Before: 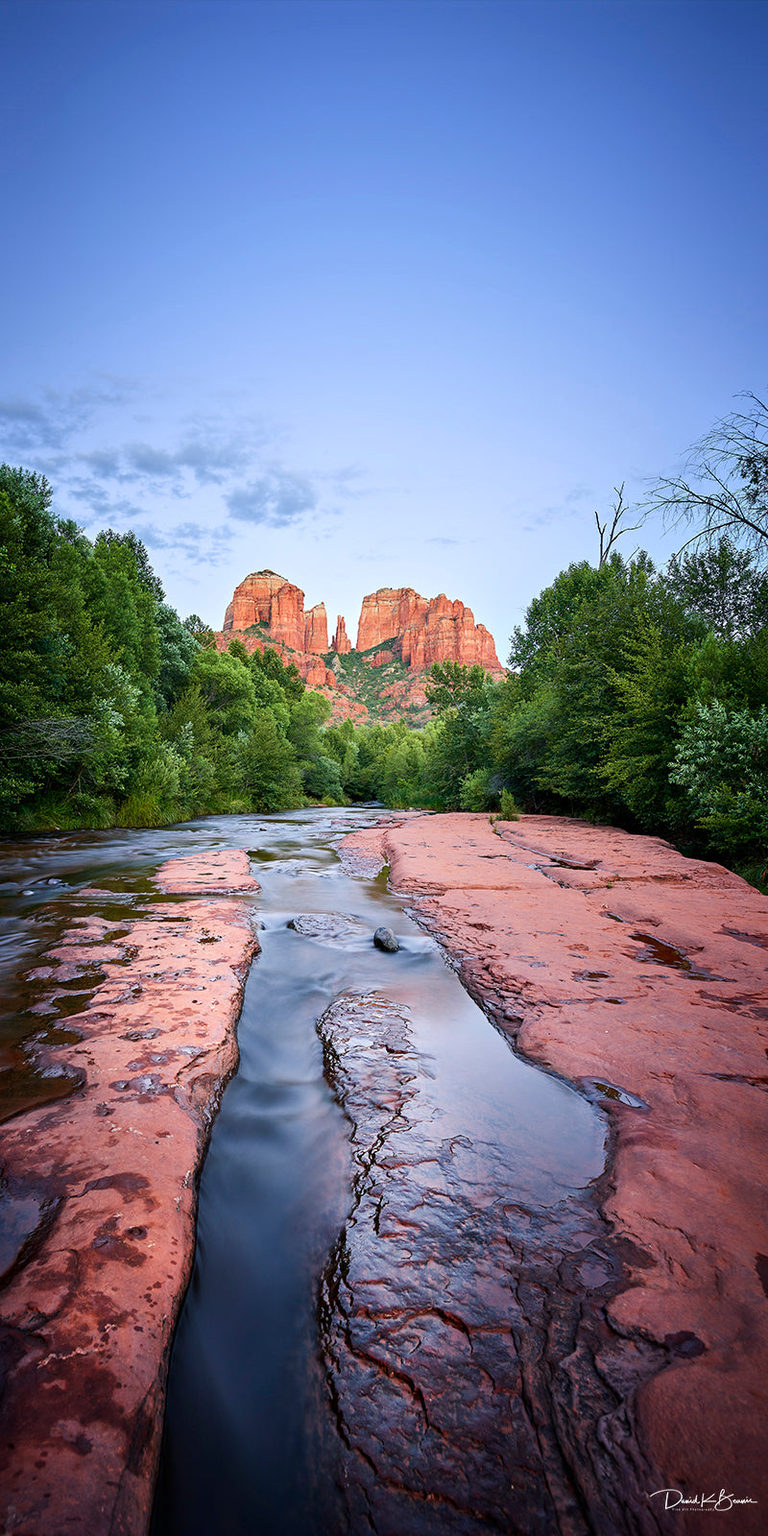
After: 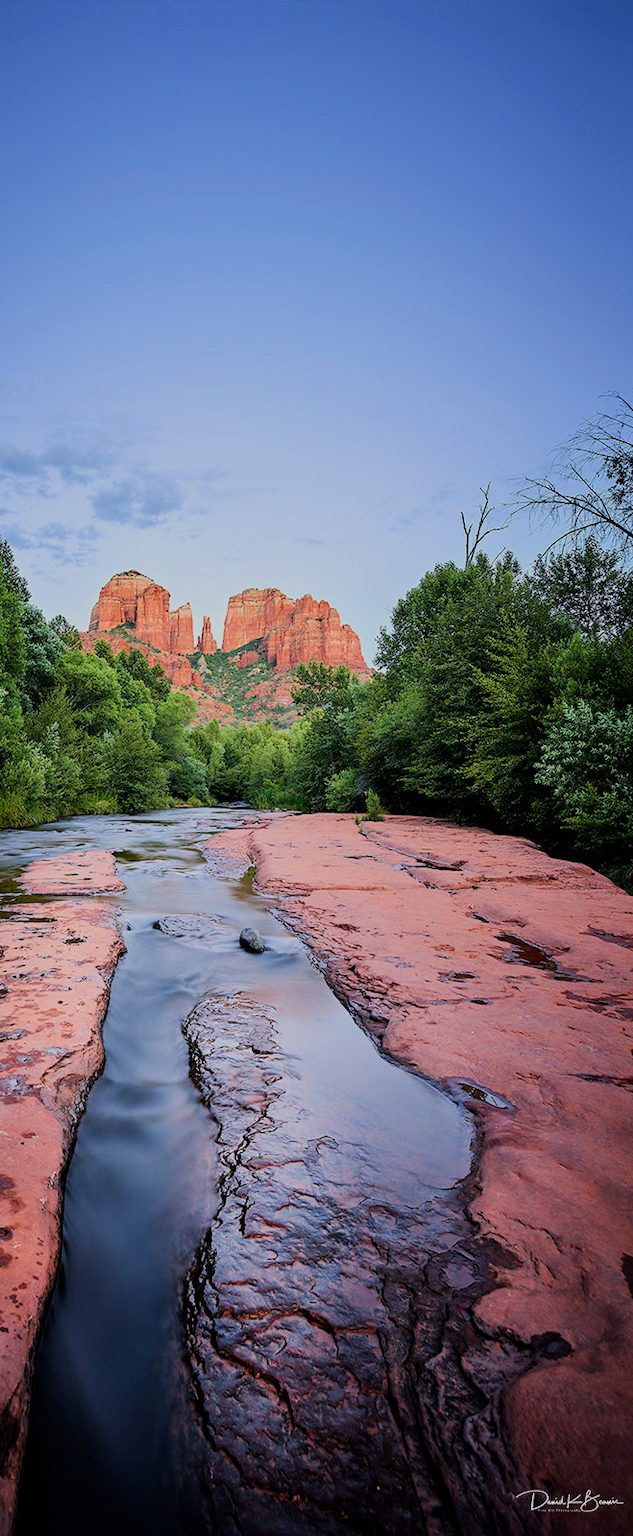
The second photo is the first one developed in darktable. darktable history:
crop: left 17.501%, bottom 0.027%
filmic rgb: black relative exposure -7.14 EV, white relative exposure 5.39 EV, threshold 5.98 EV, hardness 3.02, color science v6 (2022), enable highlight reconstruction true
